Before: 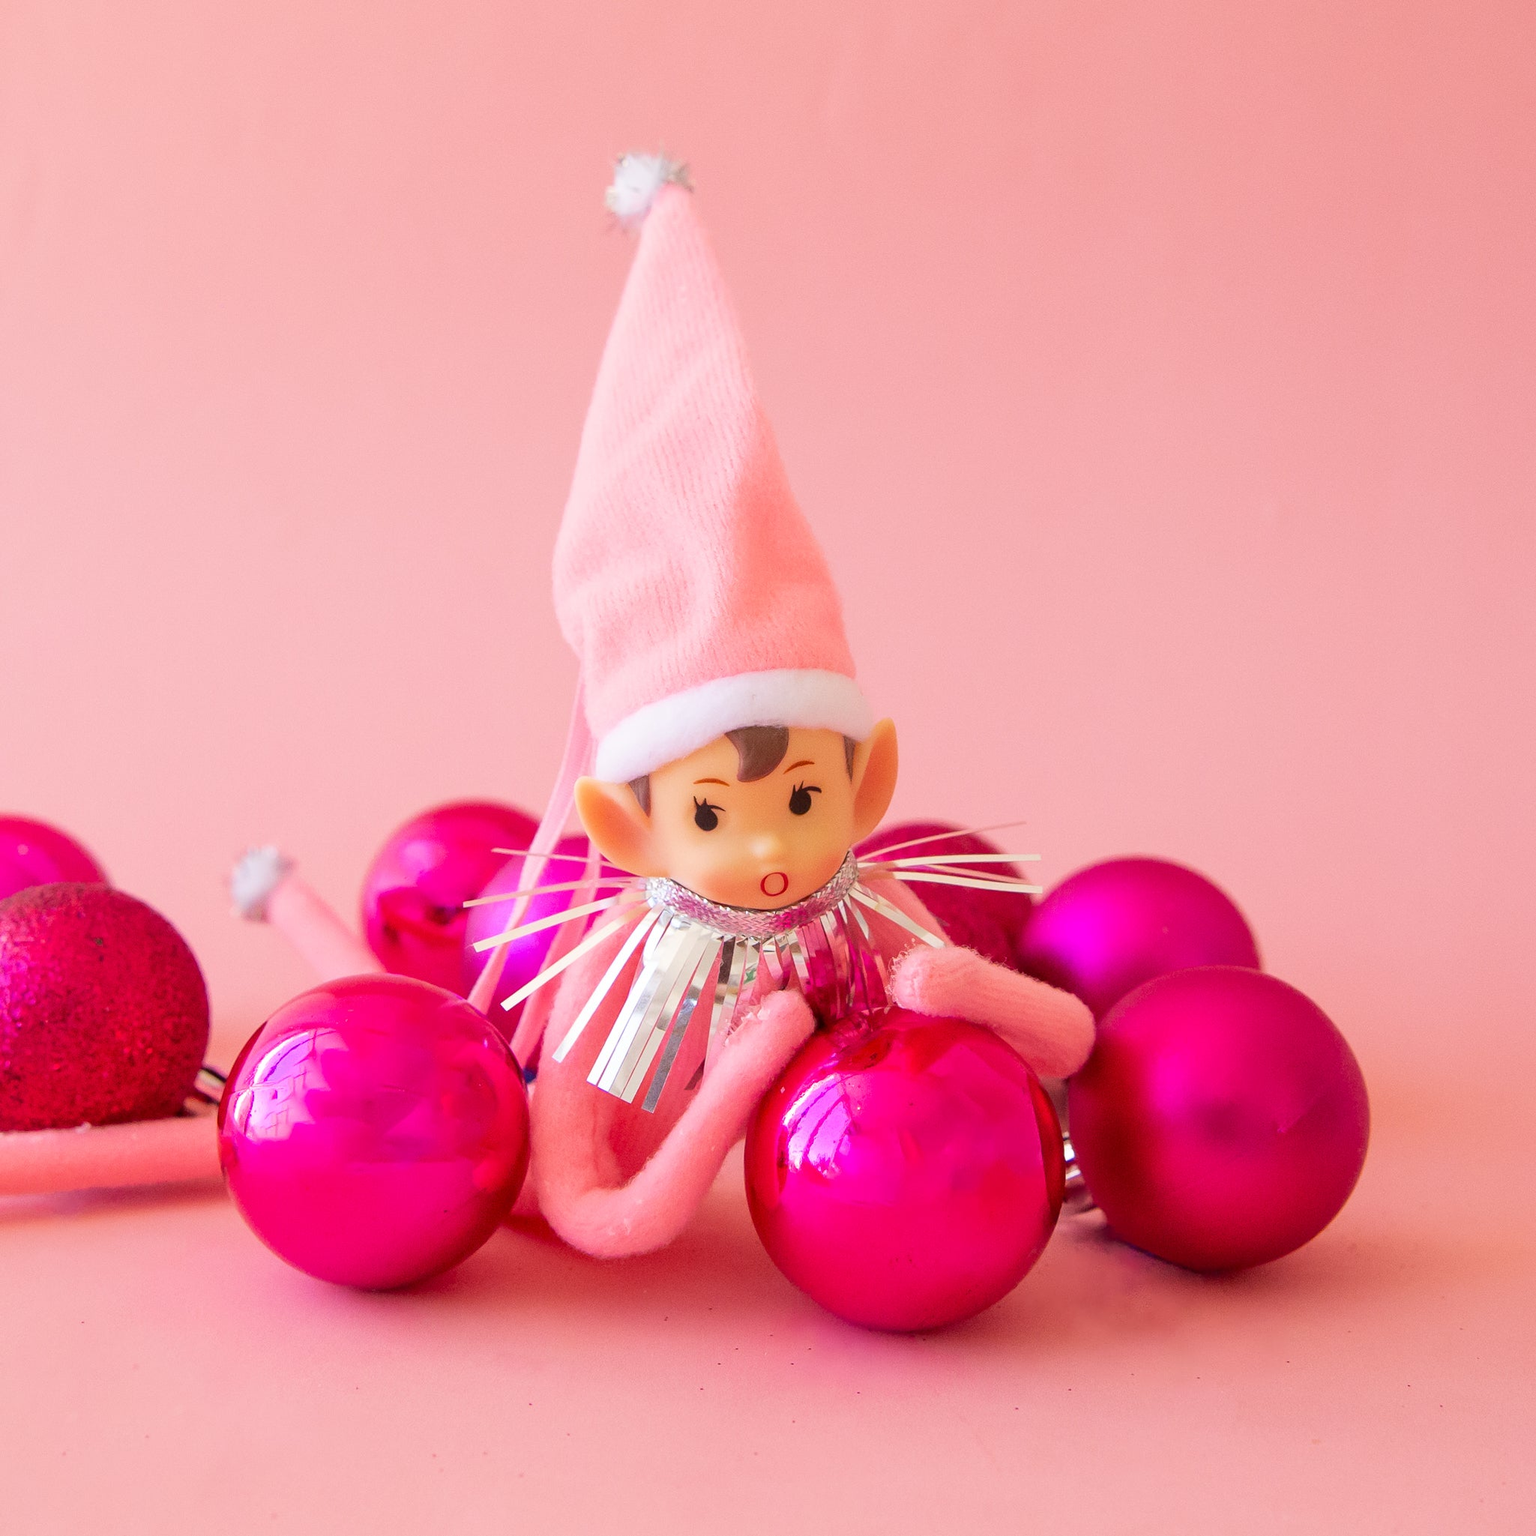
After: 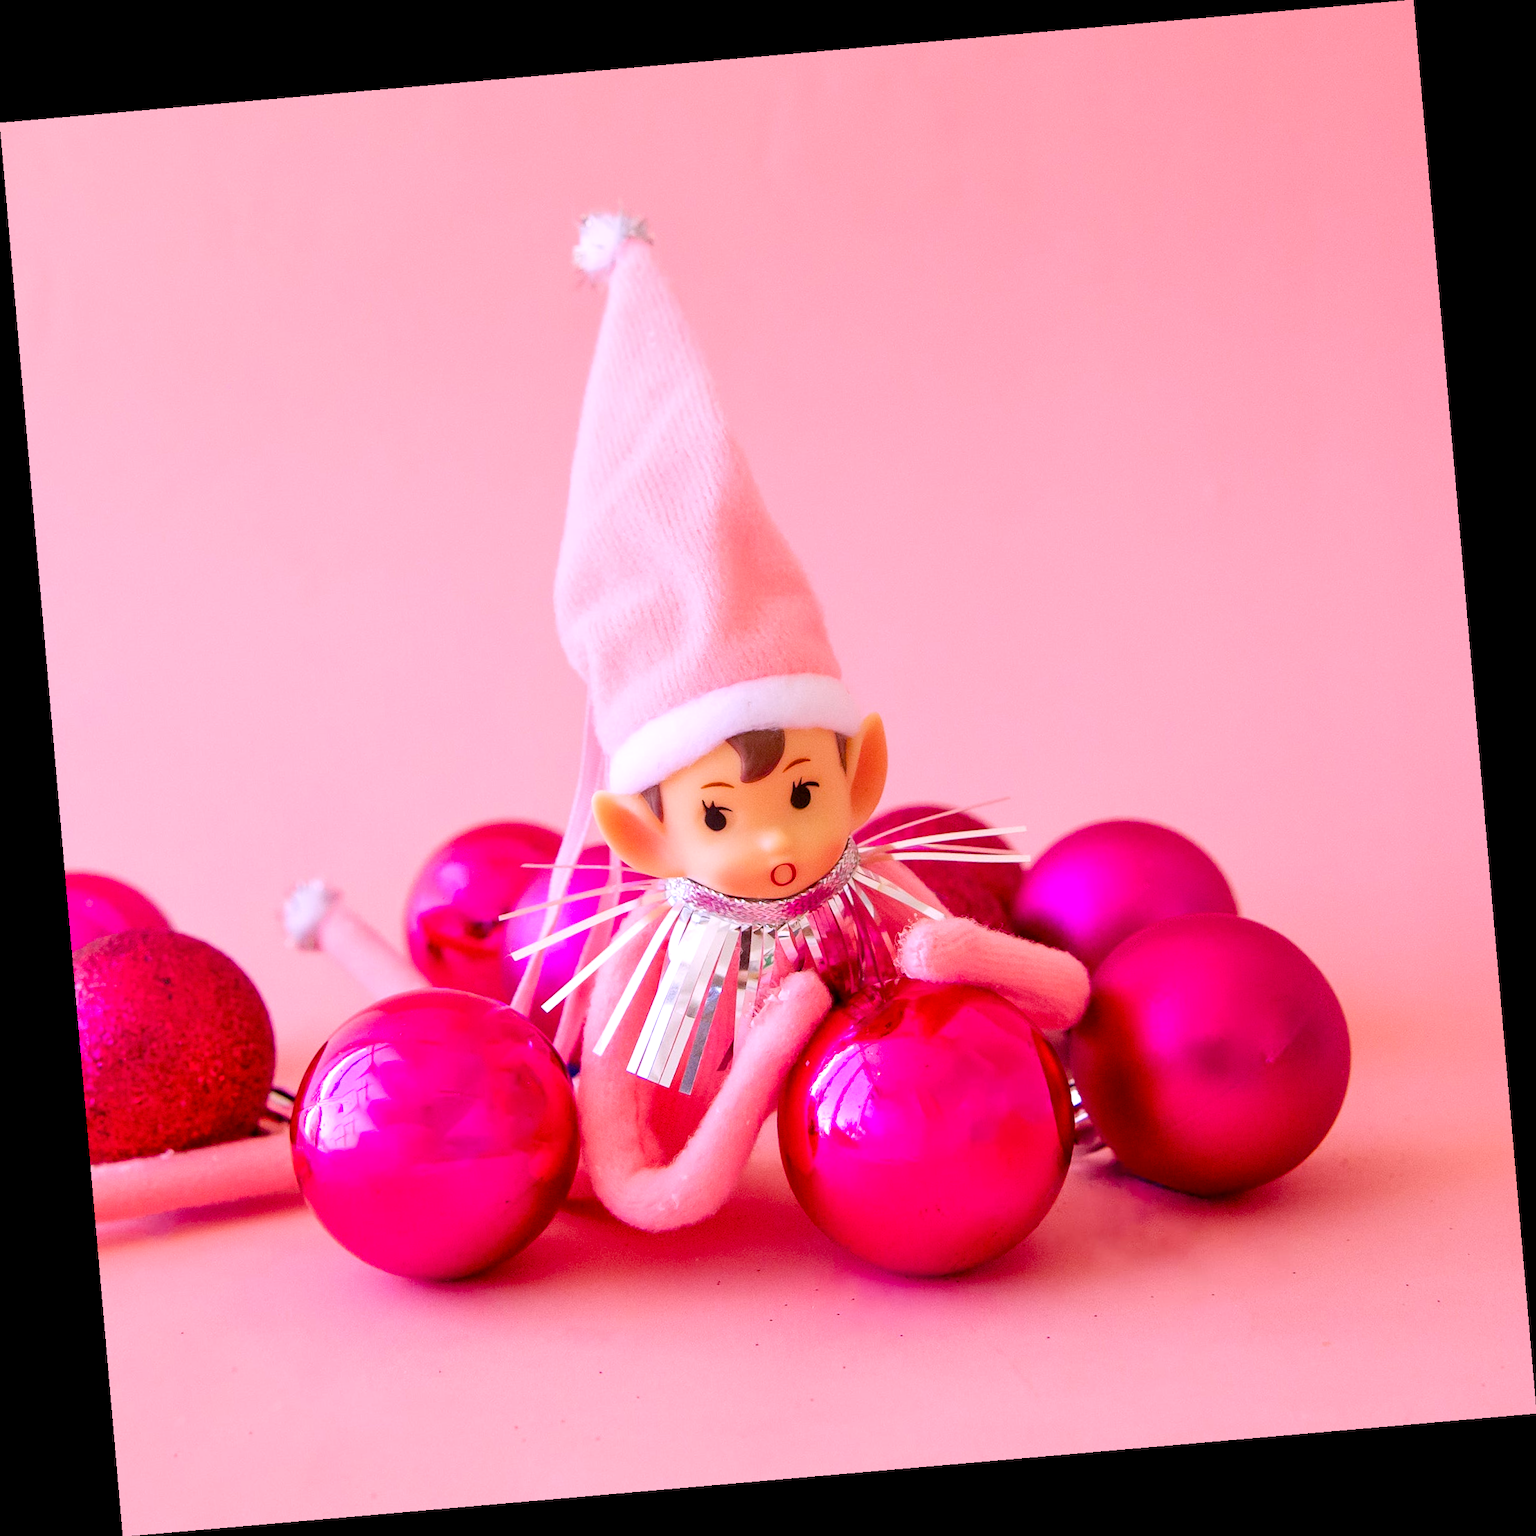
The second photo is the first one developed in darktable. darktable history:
color balance rgb: perceptual saturation grading › global saturation 20%, perceptual saturation grading › highlights -25%, perceptual saturation grading › shadows 25%
contrast equalizer: octaves 7, y [[0.6 ×6], [0.55 ×6], [0 ×6], [0 ×6], [0 ×6]], mix 0.29
rotate and perspective: rotation -4.98°, automatic cropping off
white balance: red 1.066, blue 1.119
